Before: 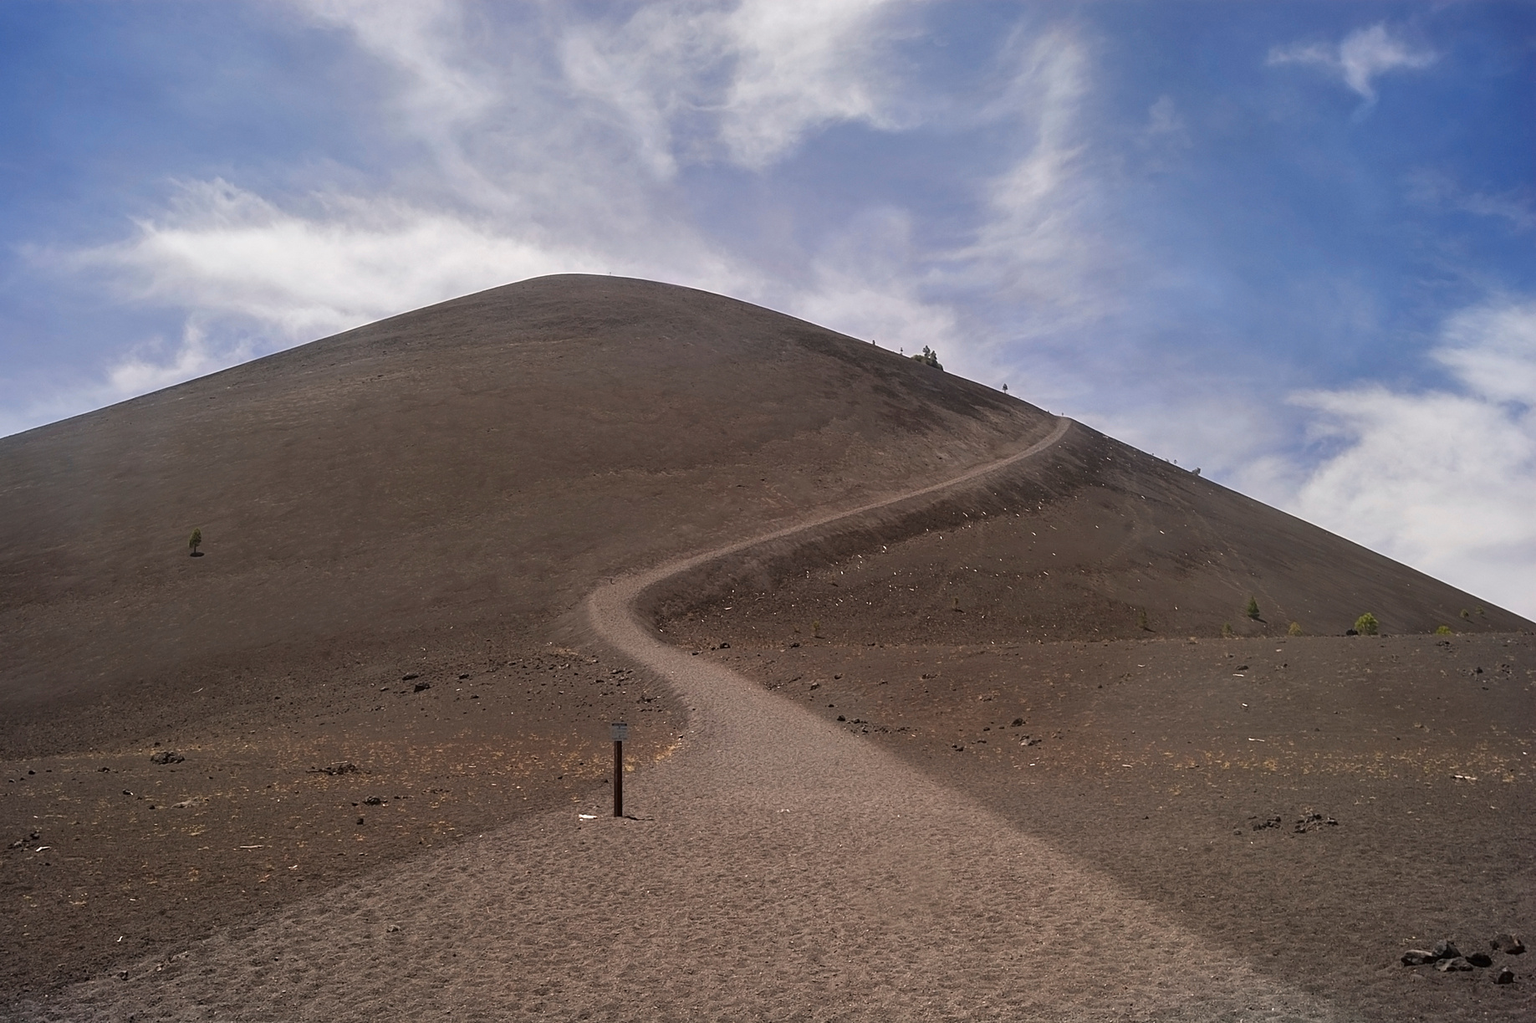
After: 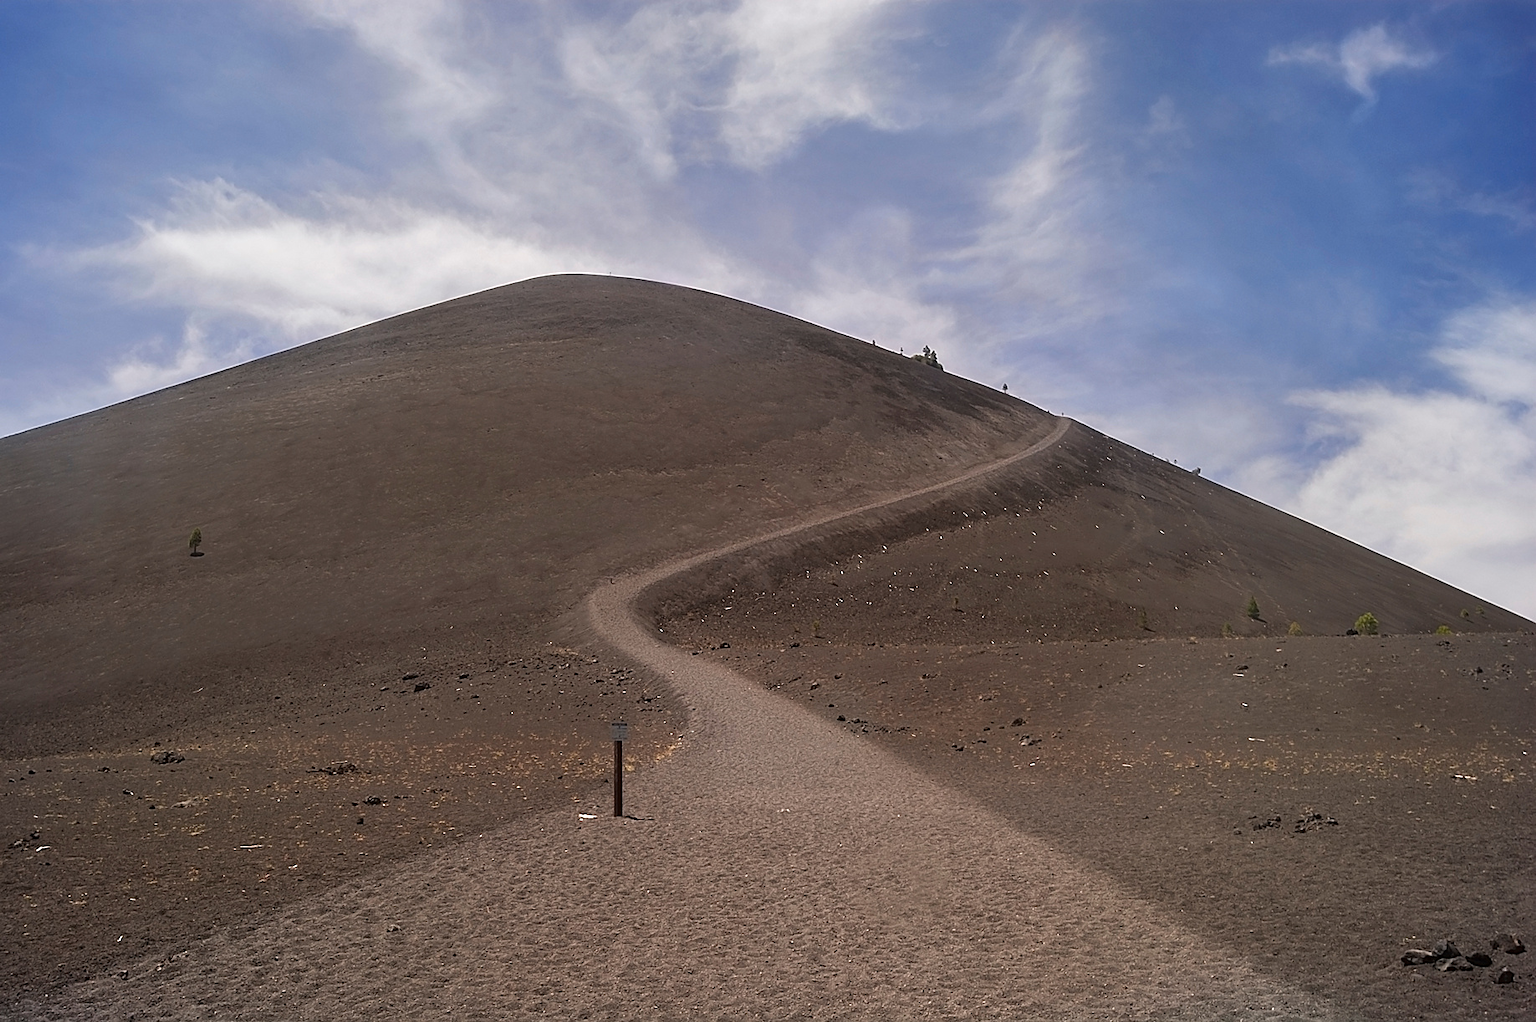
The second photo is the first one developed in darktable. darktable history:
sharpen: radius 1.873, amount 0.41, threshold 1.456
